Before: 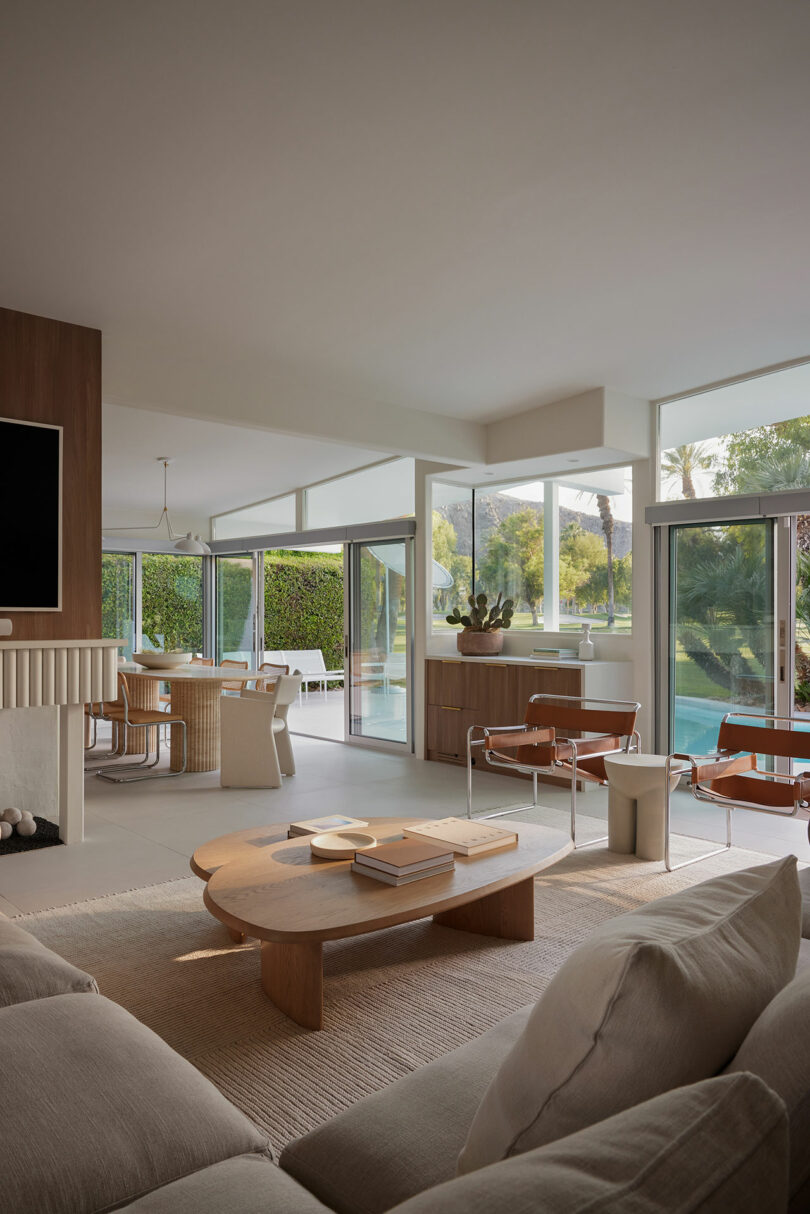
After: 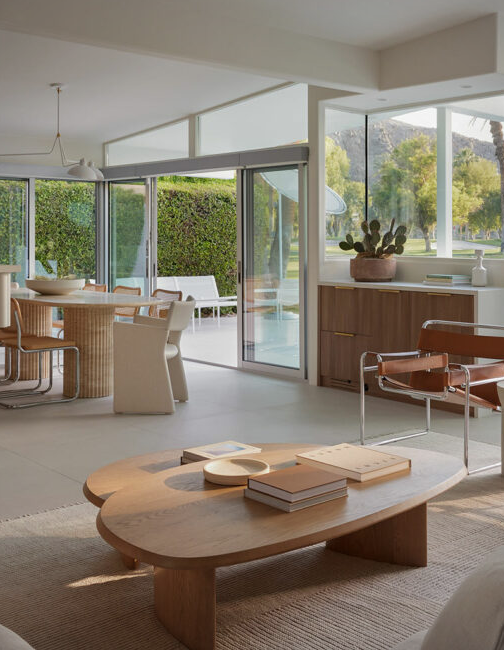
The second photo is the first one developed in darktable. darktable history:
vignetting: brightness -0.194, saturation -0.296
crop: left 13.251%, top 30.868%, right 24.526%, bottom 15.525%
